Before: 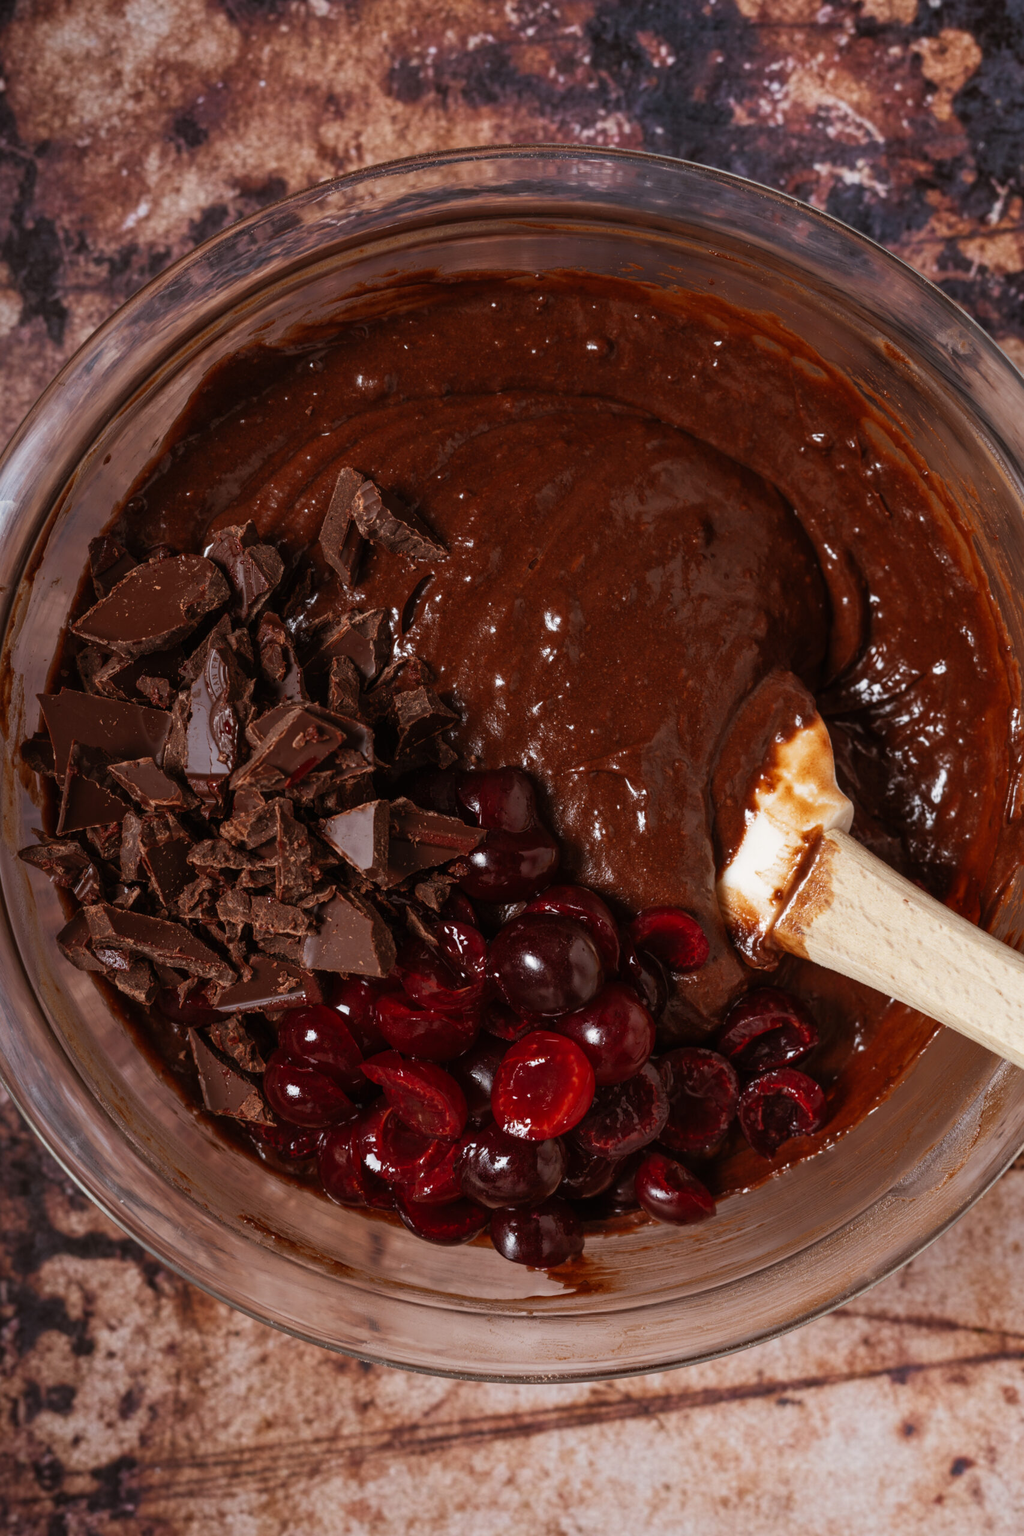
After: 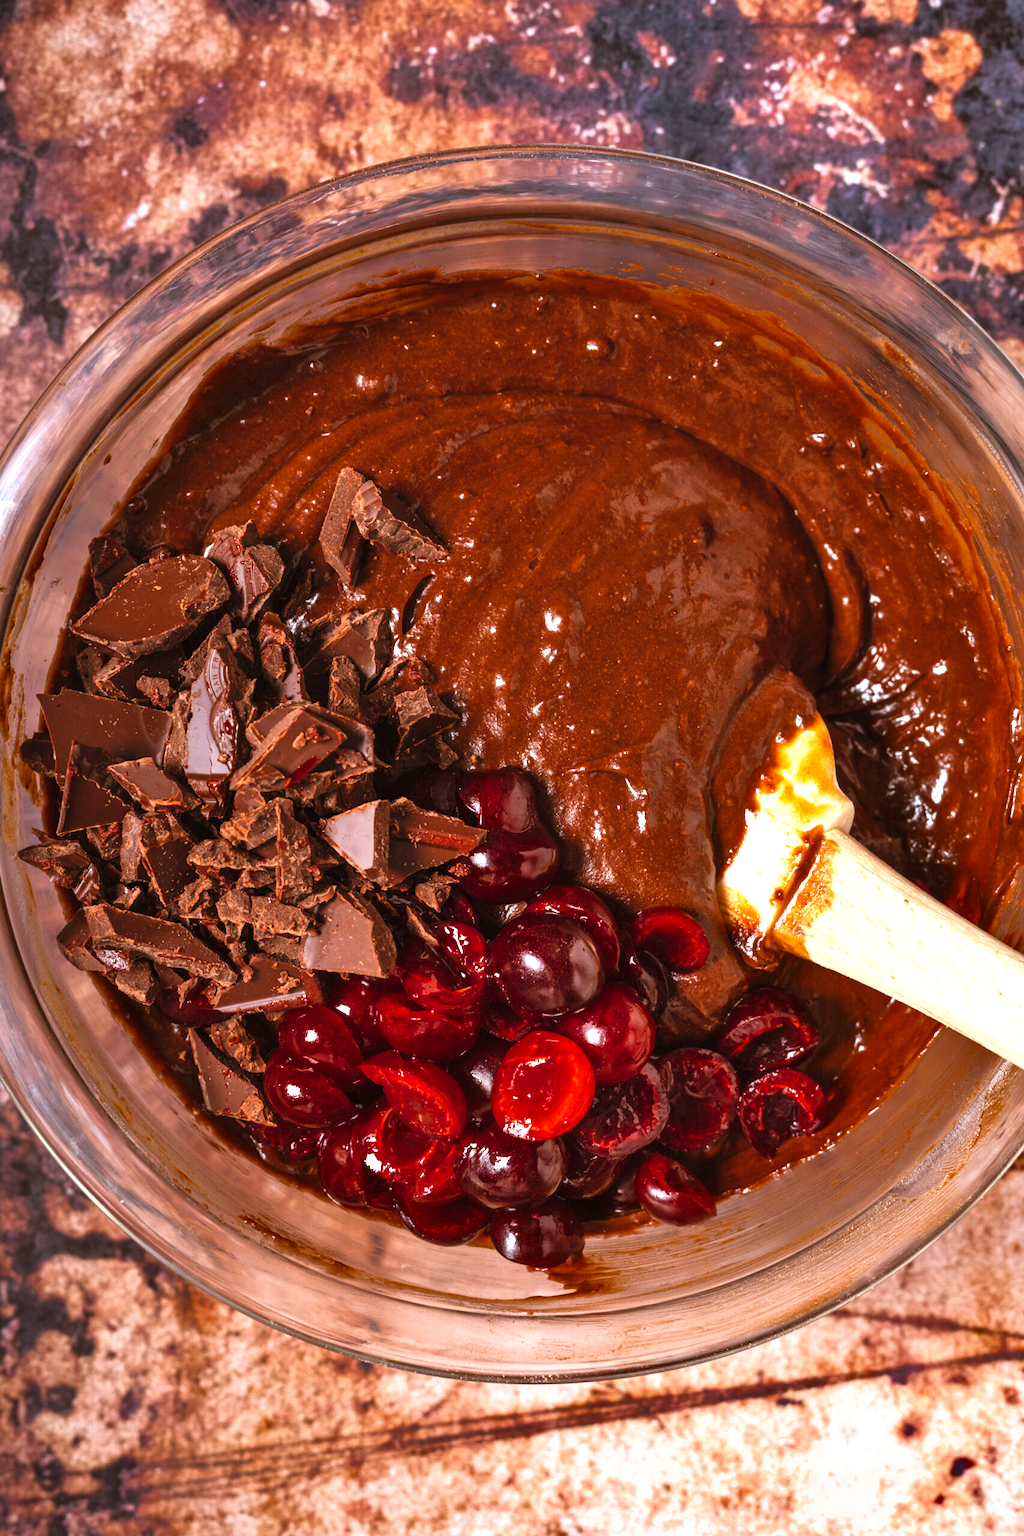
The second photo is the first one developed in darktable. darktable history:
tone equalizer: on, module defaults
exposure: exposure 1.089 EV, compensate highlight preservation false
color balance rgb: linear chroma grading › global chroma 8.33%, perceptual saturation grading › global saturation 18.52%, global vibrance 7.87%
shadows and highlights: white point adjustment 1, soften with gaussian
